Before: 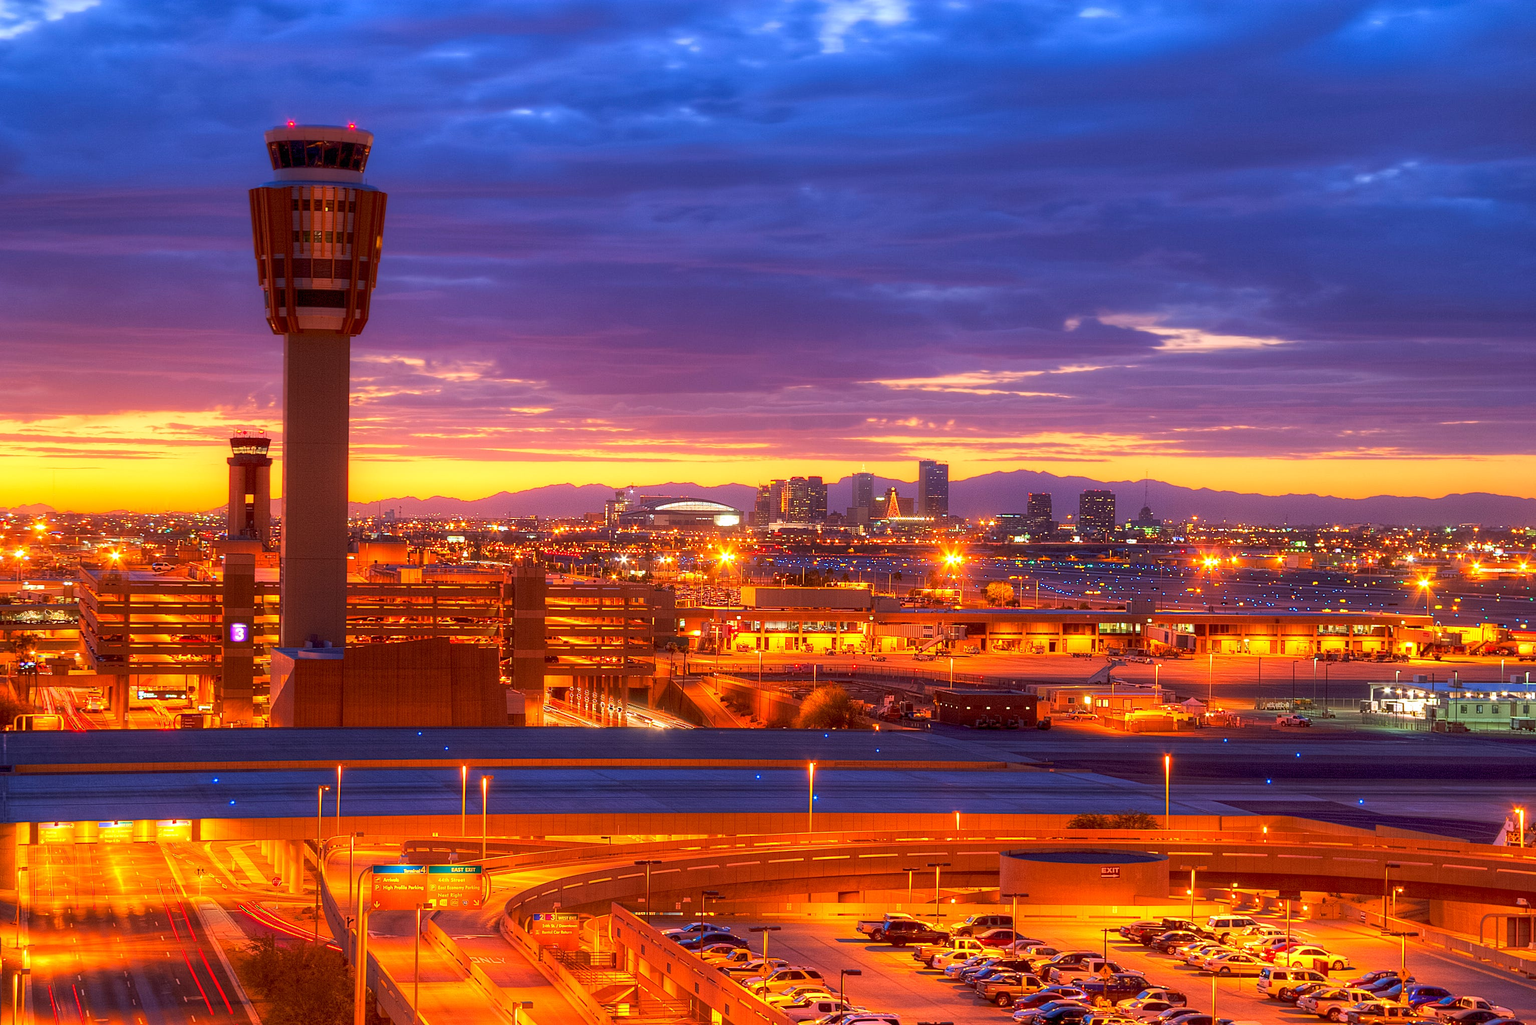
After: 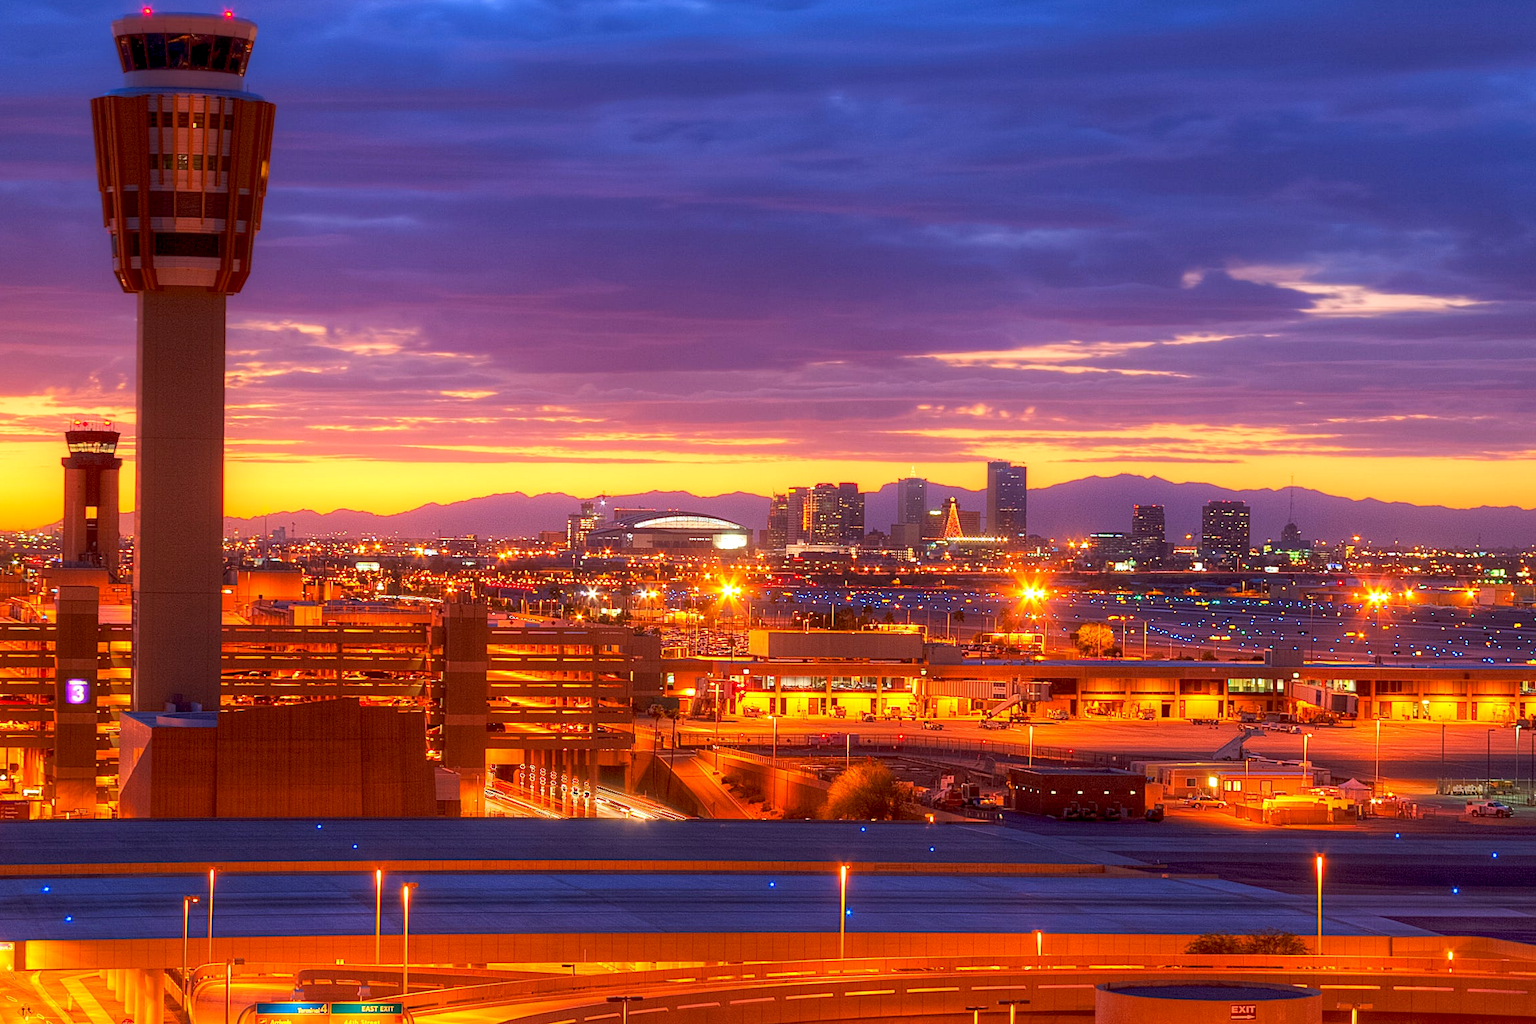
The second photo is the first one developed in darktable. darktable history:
tone equalizer: on, module defaults
exposure: black level correction 0.002, compensate highlight preservation false
crop and rotate: left 11.831%, top 11.346%, right 13.429%, bottom 13.899%
